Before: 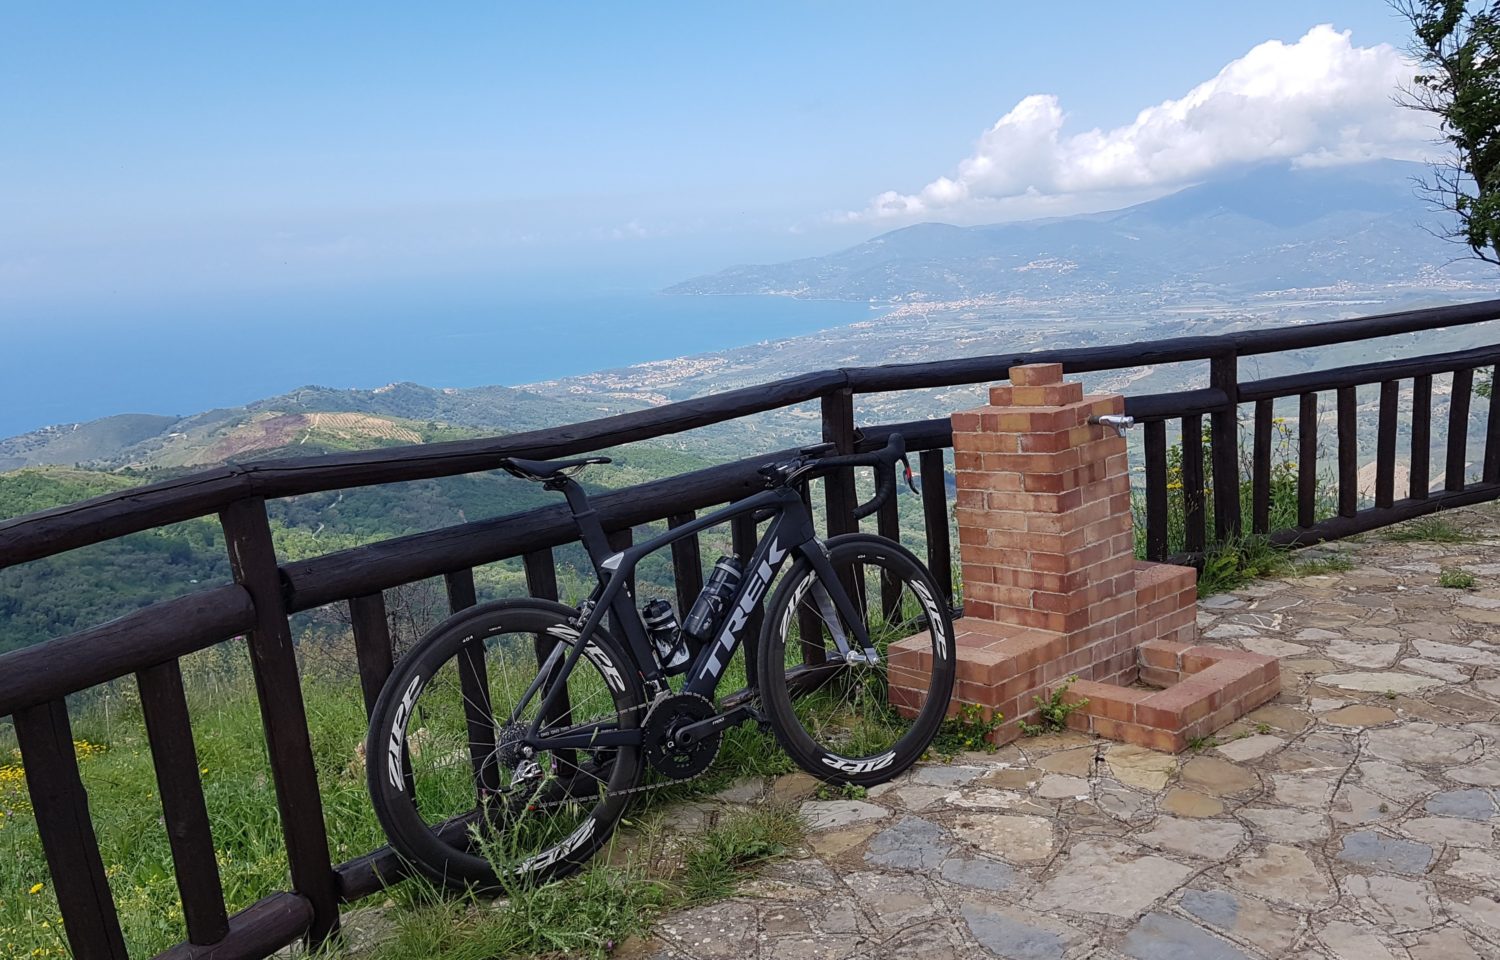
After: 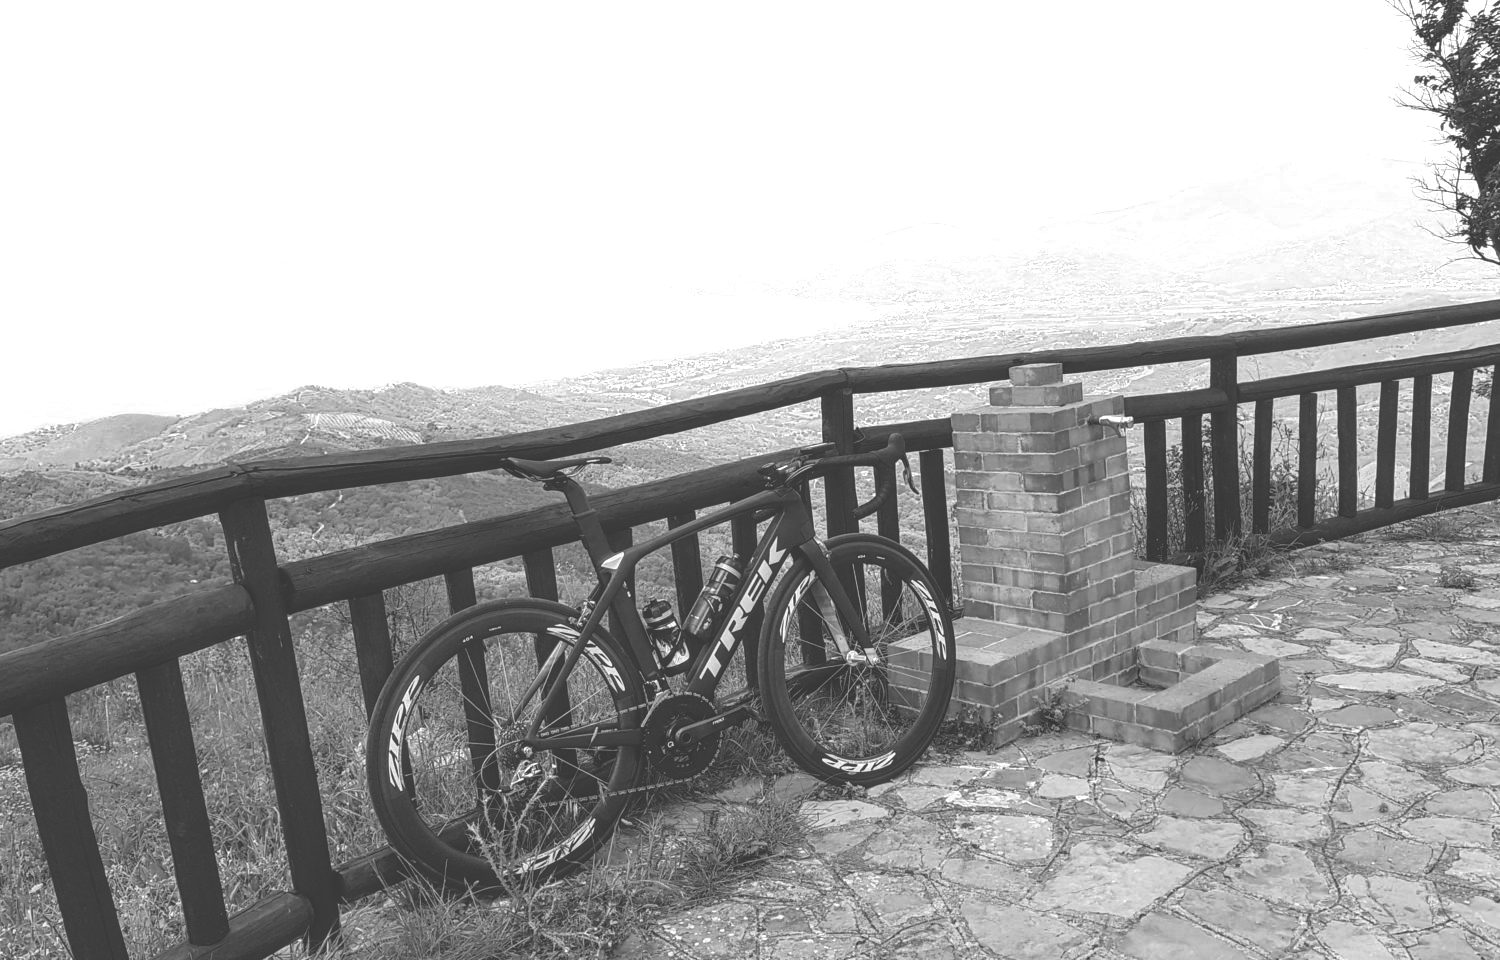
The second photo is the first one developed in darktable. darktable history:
contrast brightness saturation: saturation -0.166
tone equalizer: -8 EV -0.383 EV, -7 EV -0.358 EV, -6 EV -0.371 EV, -5 EV -0.188 EV, -3 EV 0.245 EV, -2 EV 0.322 EV, -1 EV 0.363 EV, +0 EV 0.395 EV
color zones: curves: ch0 [(0, 0.613) (0.01, 0.613) (0.245, 0.448) (0.498, 0.529) (0.642, 0.665) (0.879, 0.777) (0.99, 0.613)]; ch1 [(0, 0) (0.143, 0) (0.286, 0) (0.429, 0) (0.571, 0) (0.714, 0) (0.857, 0)]
exposure: black level correction -0.041, exposure 0.064 EV, compensate highlight preservation false
color balance rgb: linear chroma grading › global chroma 25.078%, perceptual saturation grading › global saturation 0.634%
local contrast: detail 130%
